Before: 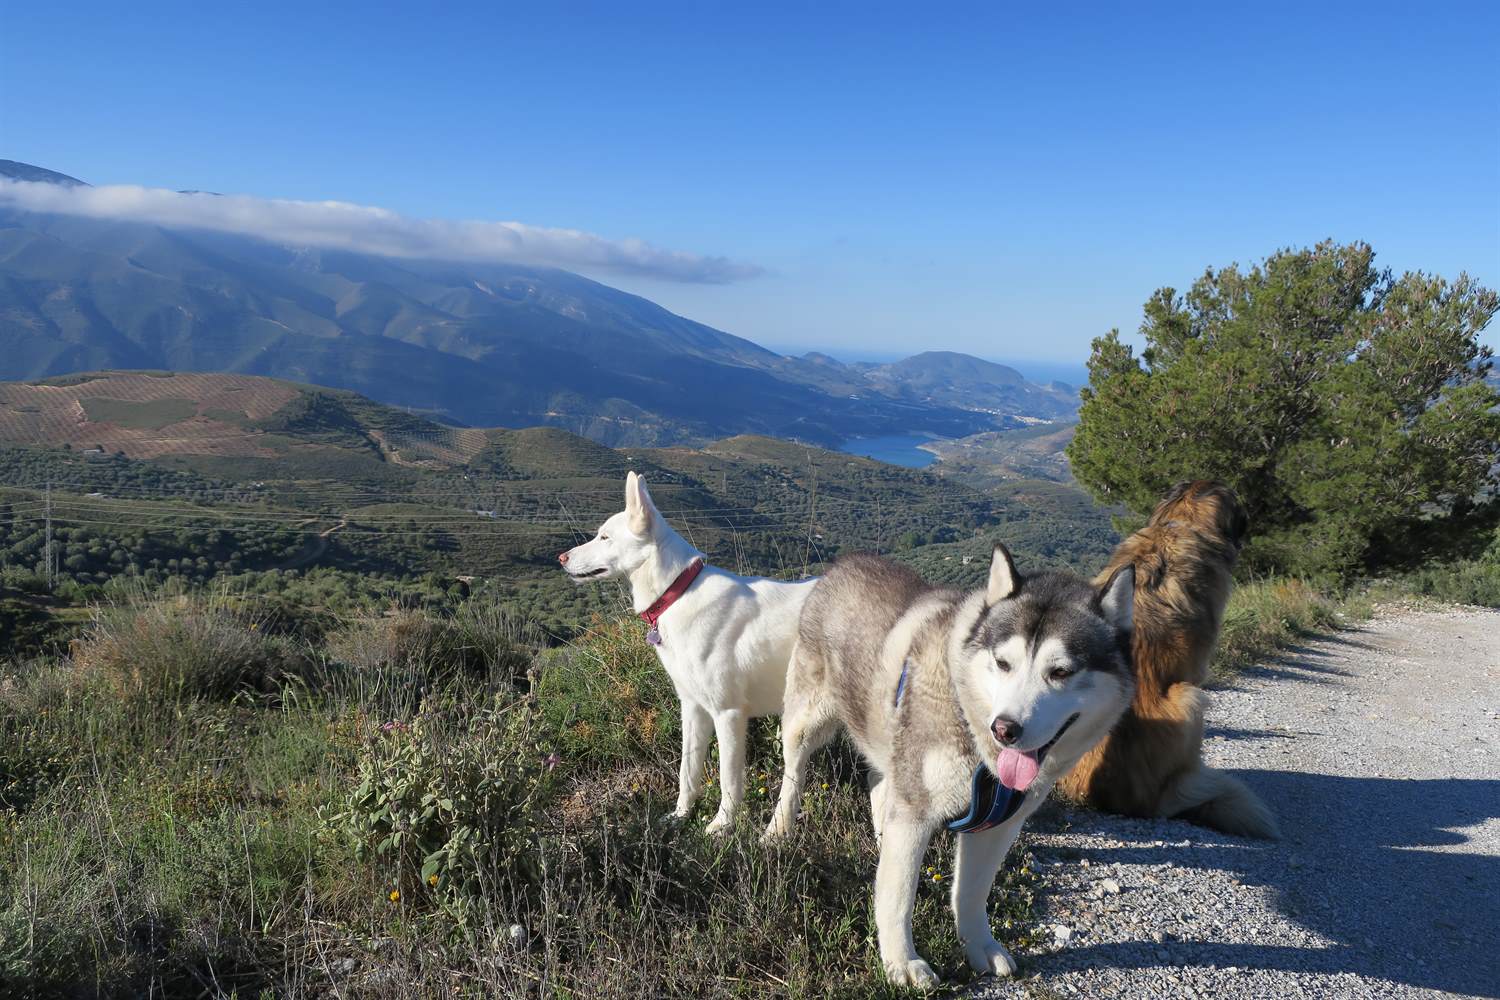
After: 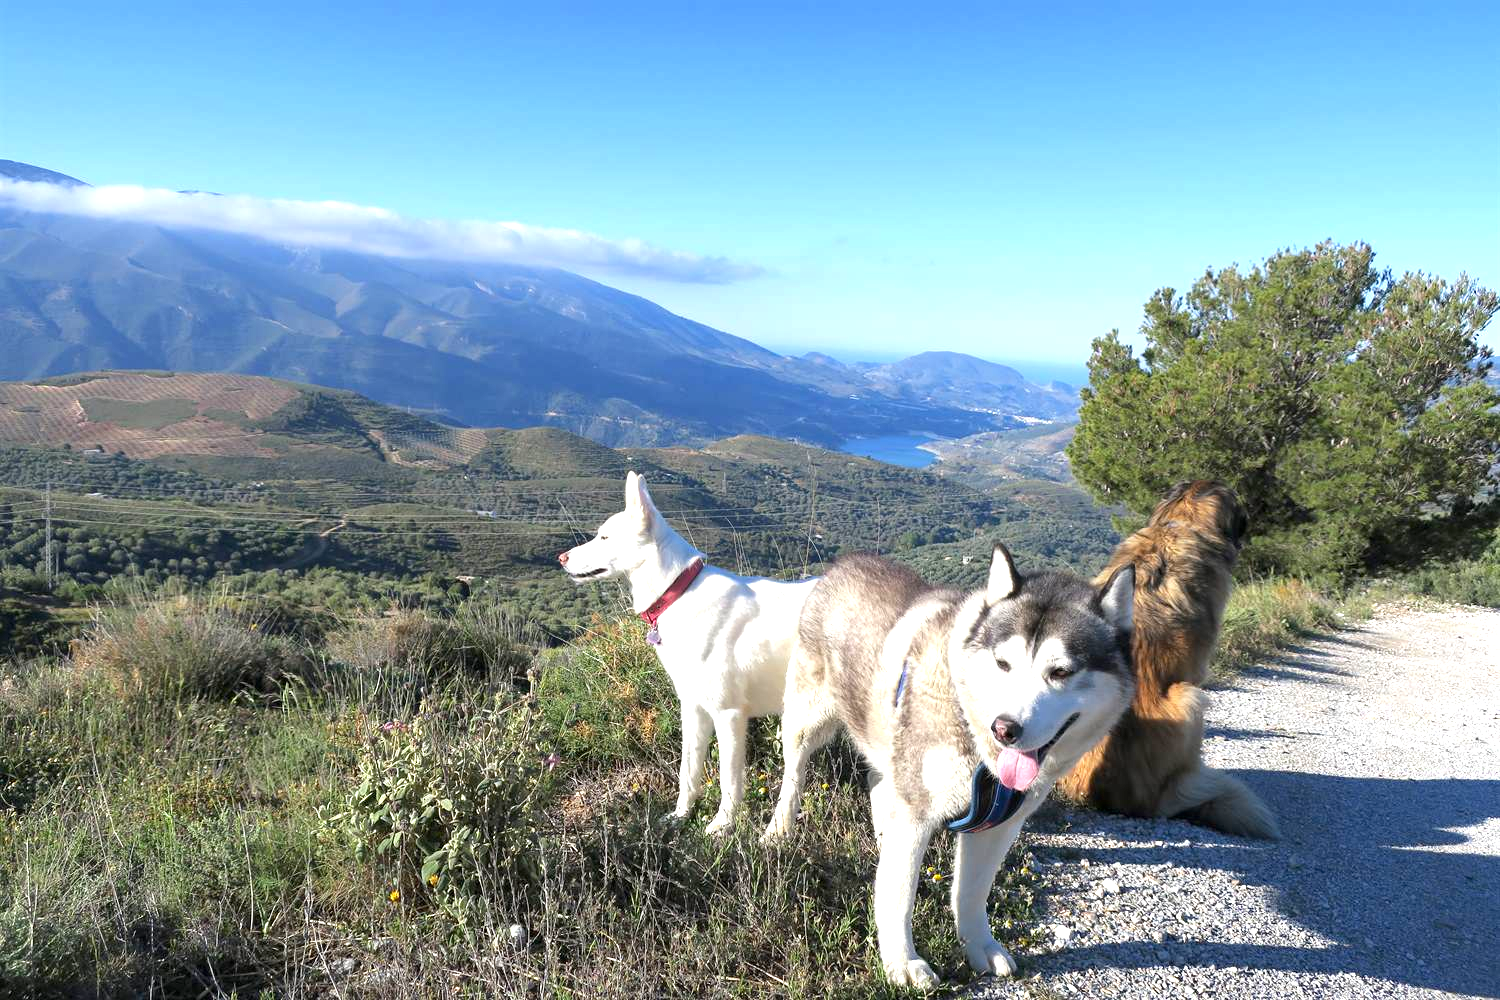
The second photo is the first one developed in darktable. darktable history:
local contrast: mode bilateral grid, contrast 10, coarseness 26, detail 111%, midtone range 0.2
exposure: black level correction 0.002, exposure 1 EV, compensate highlight preservation false
